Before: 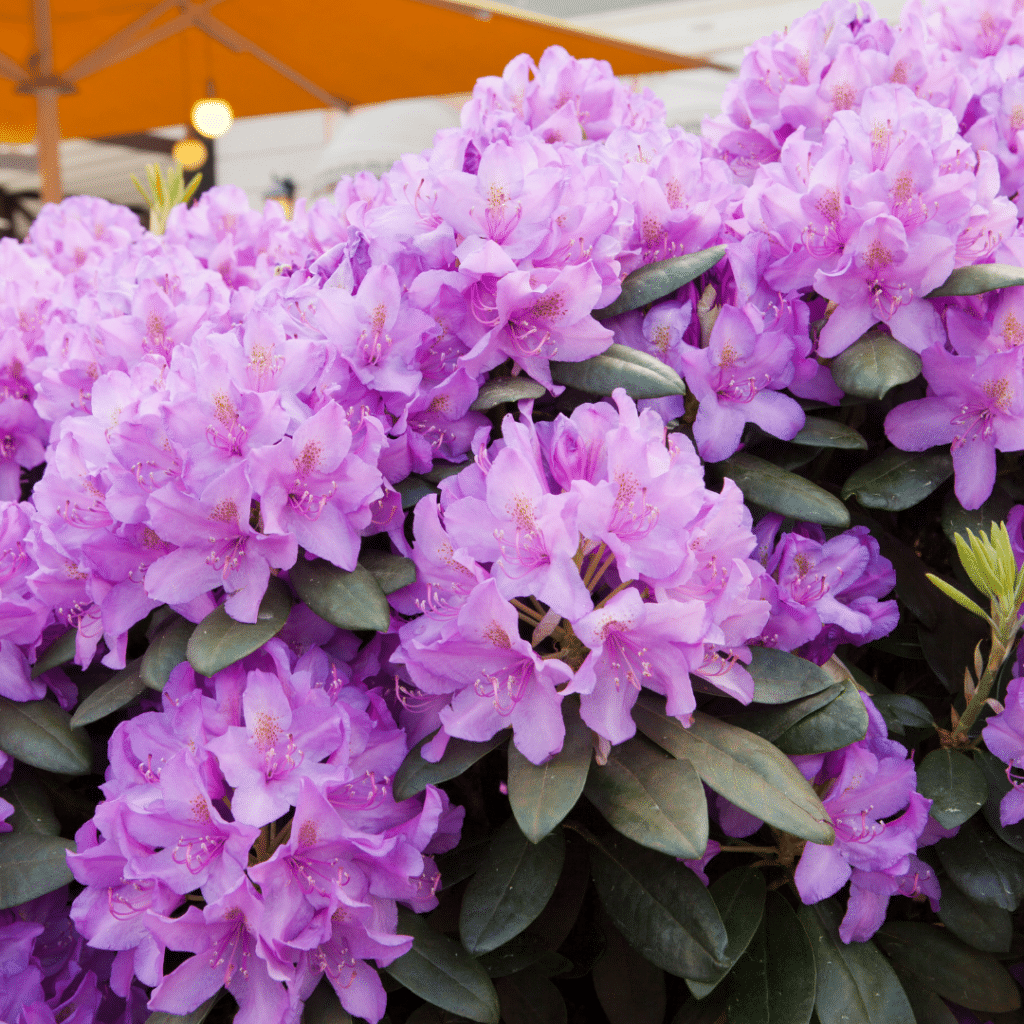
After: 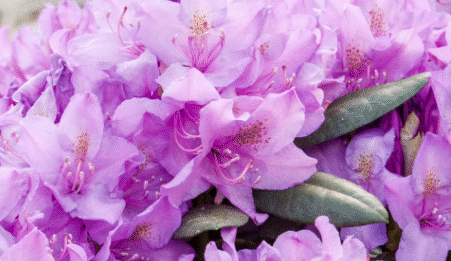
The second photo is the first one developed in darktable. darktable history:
local contrast: on, module defaults
crop: left 29.075%, top 16.826%, right 26.848%, bottom 57.629%
